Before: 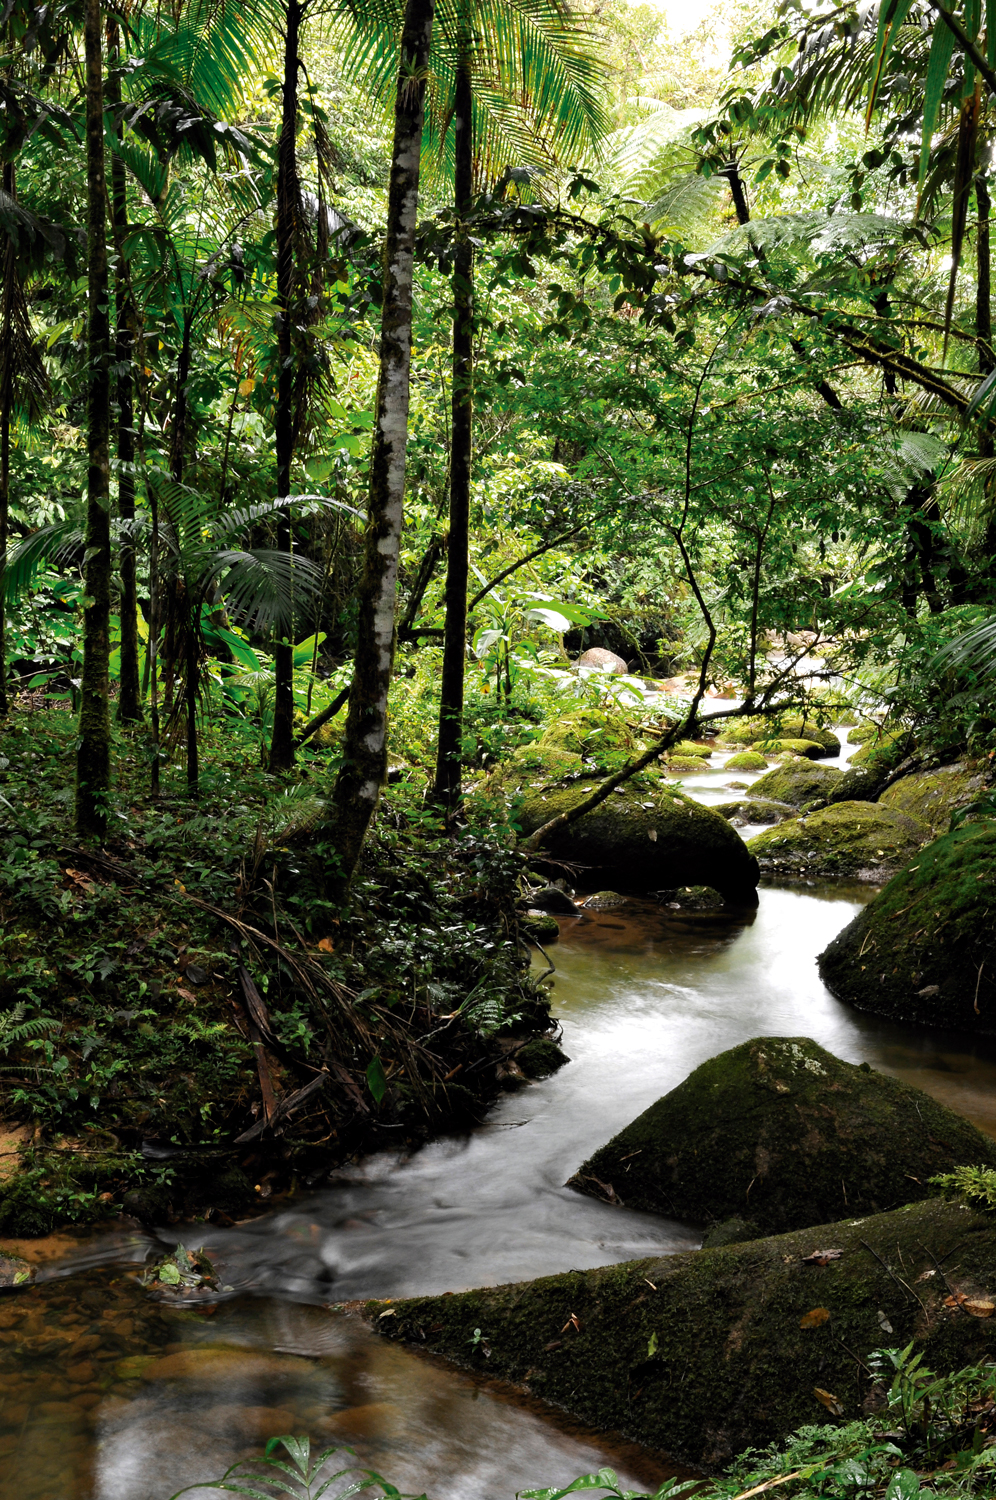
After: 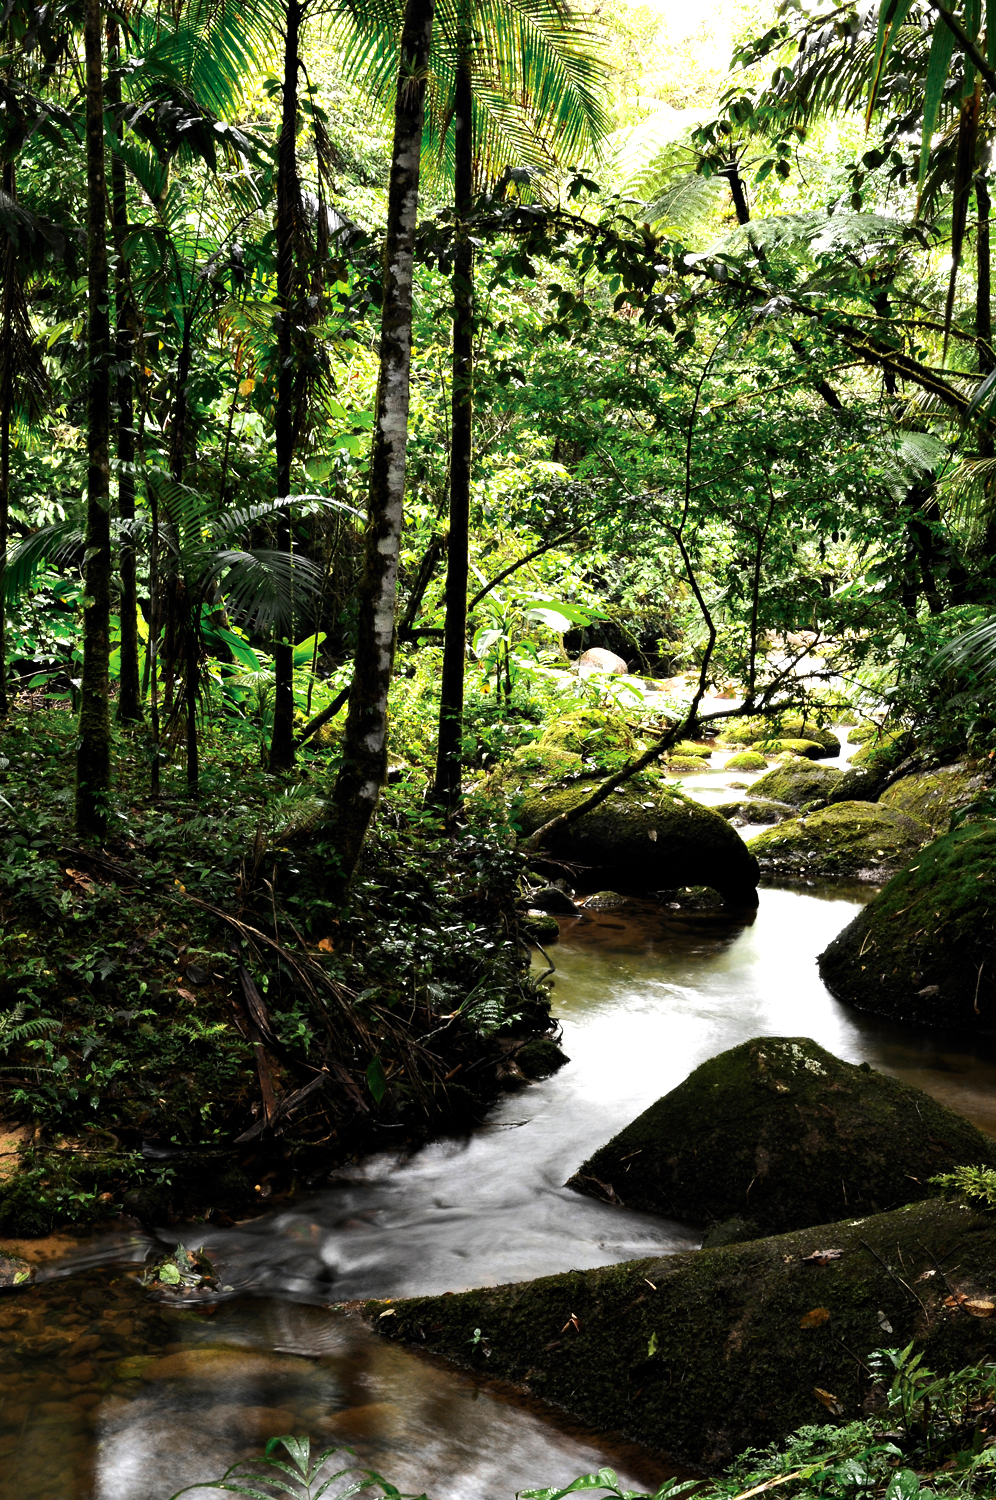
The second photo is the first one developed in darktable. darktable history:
tone equalizer: -8 EV -0.722 EV, -7 EV -0.675 EV, -6 EV -0.602 EV, -5 EV -0.42 EV, -3 EV 0.378 EV, -2 EV 0.6 EV, -1 EV 0.678 EV, +0 EV 0.758 EV, edges refinement/feathering 500, mask exposure compensation -1.57 EV, preserve details no
